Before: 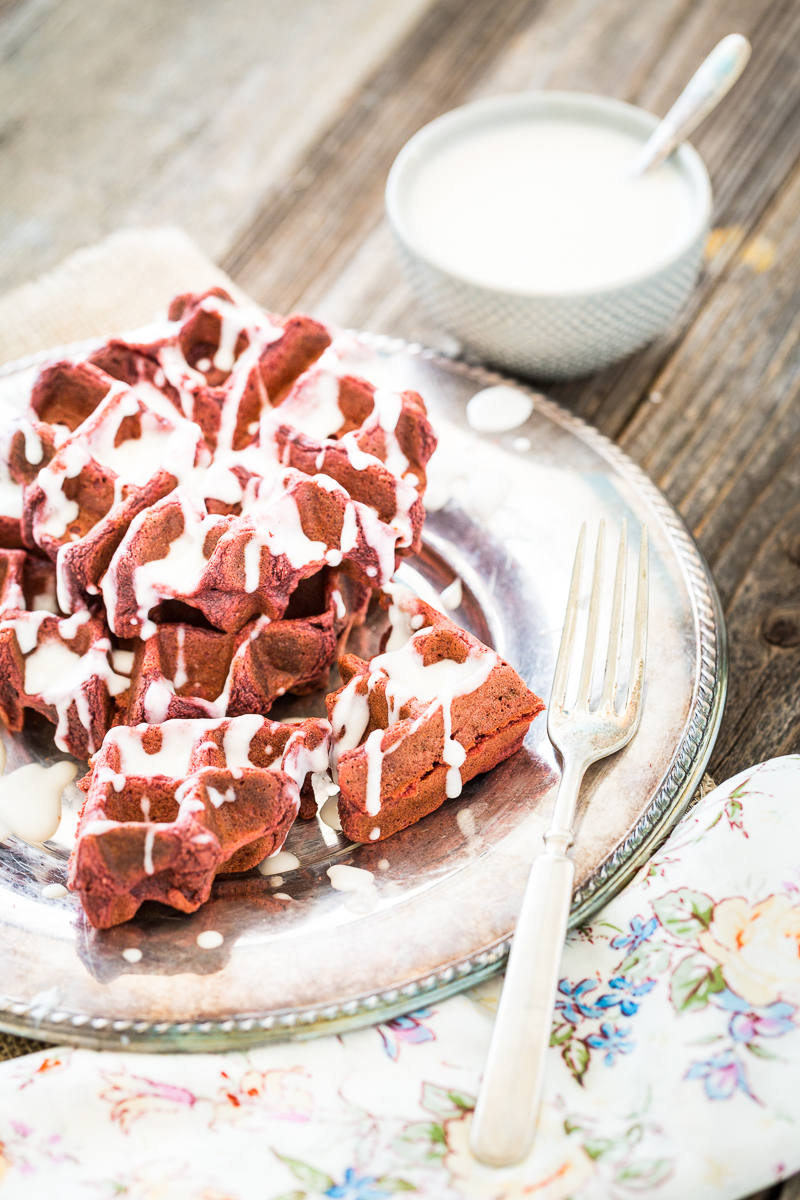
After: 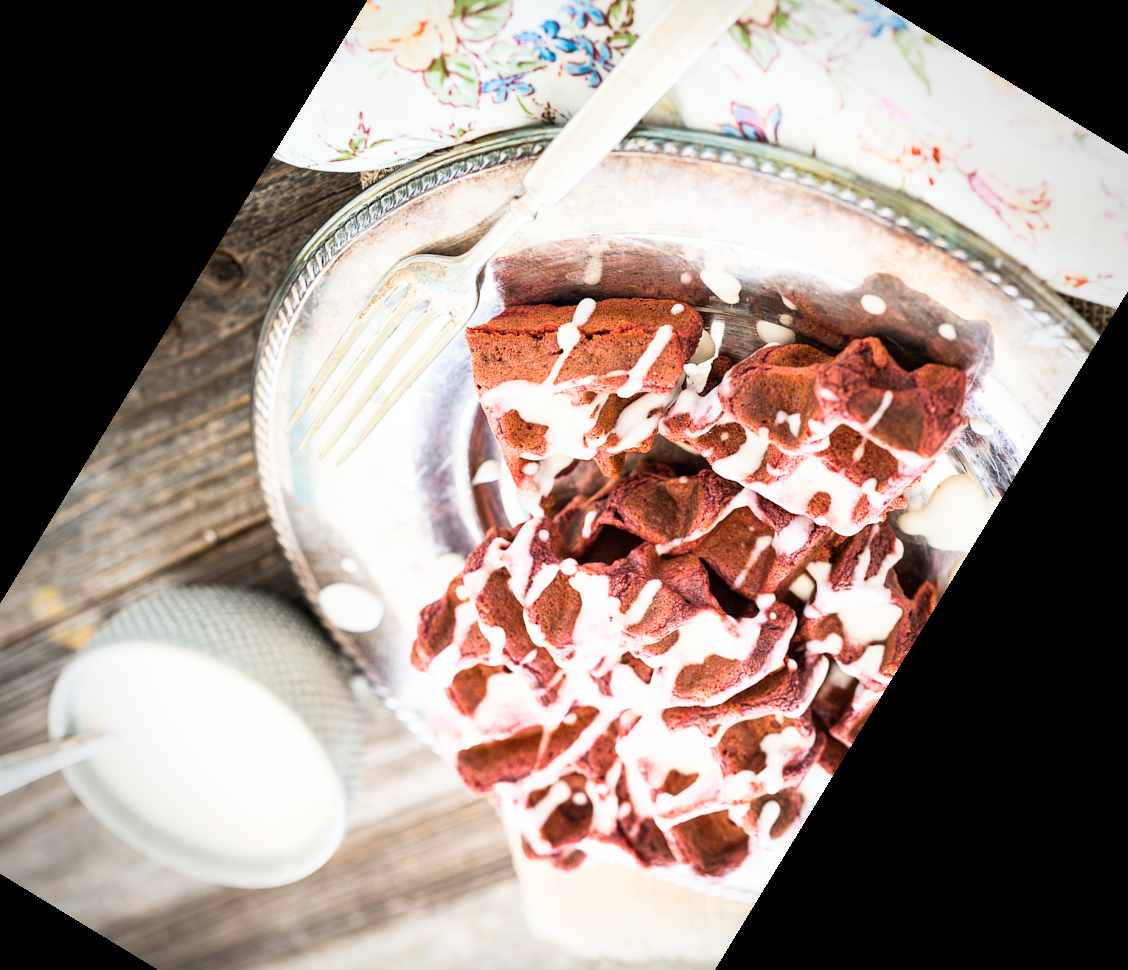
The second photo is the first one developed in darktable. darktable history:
crop and rotate: angle 148.68°, left 9.111%, top 15.603%, right 4.588%, bottom 17.041%
rgb curve: curves: ch0 [(0, 0) (0.078, 0.051) (0.929, 0.956) (1, 1)], compensate middle gray true
vignetting: fall-off radius 60.65%
